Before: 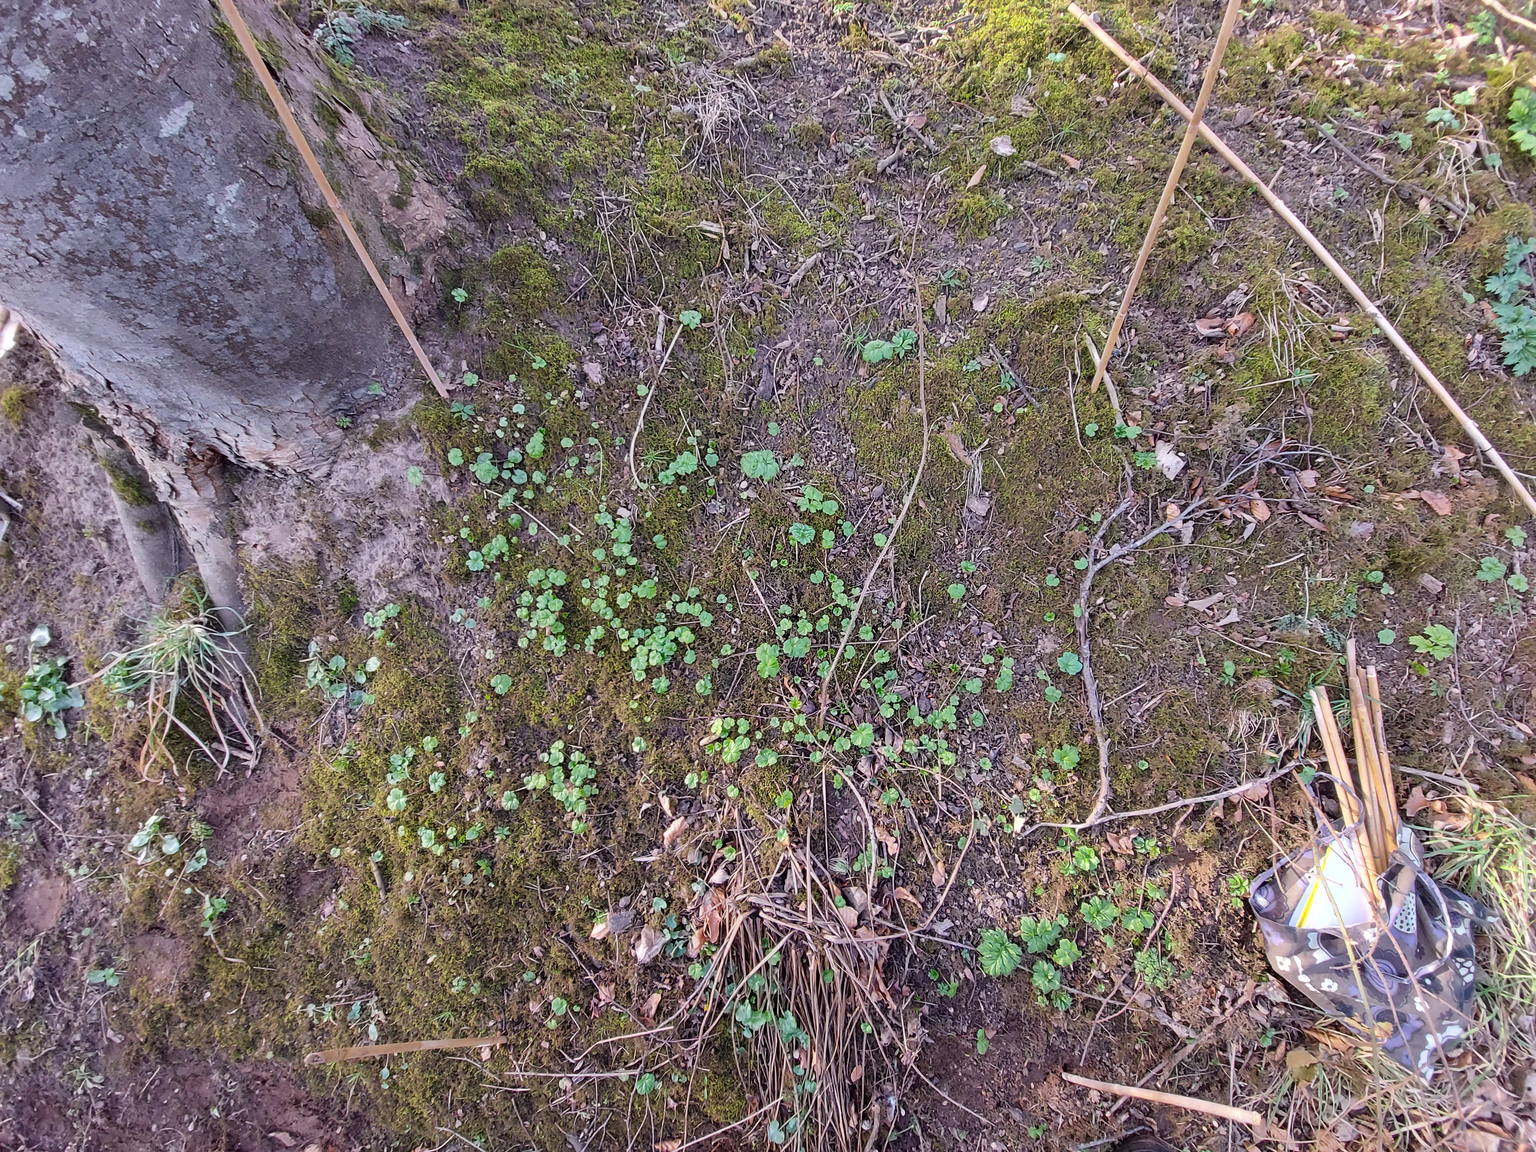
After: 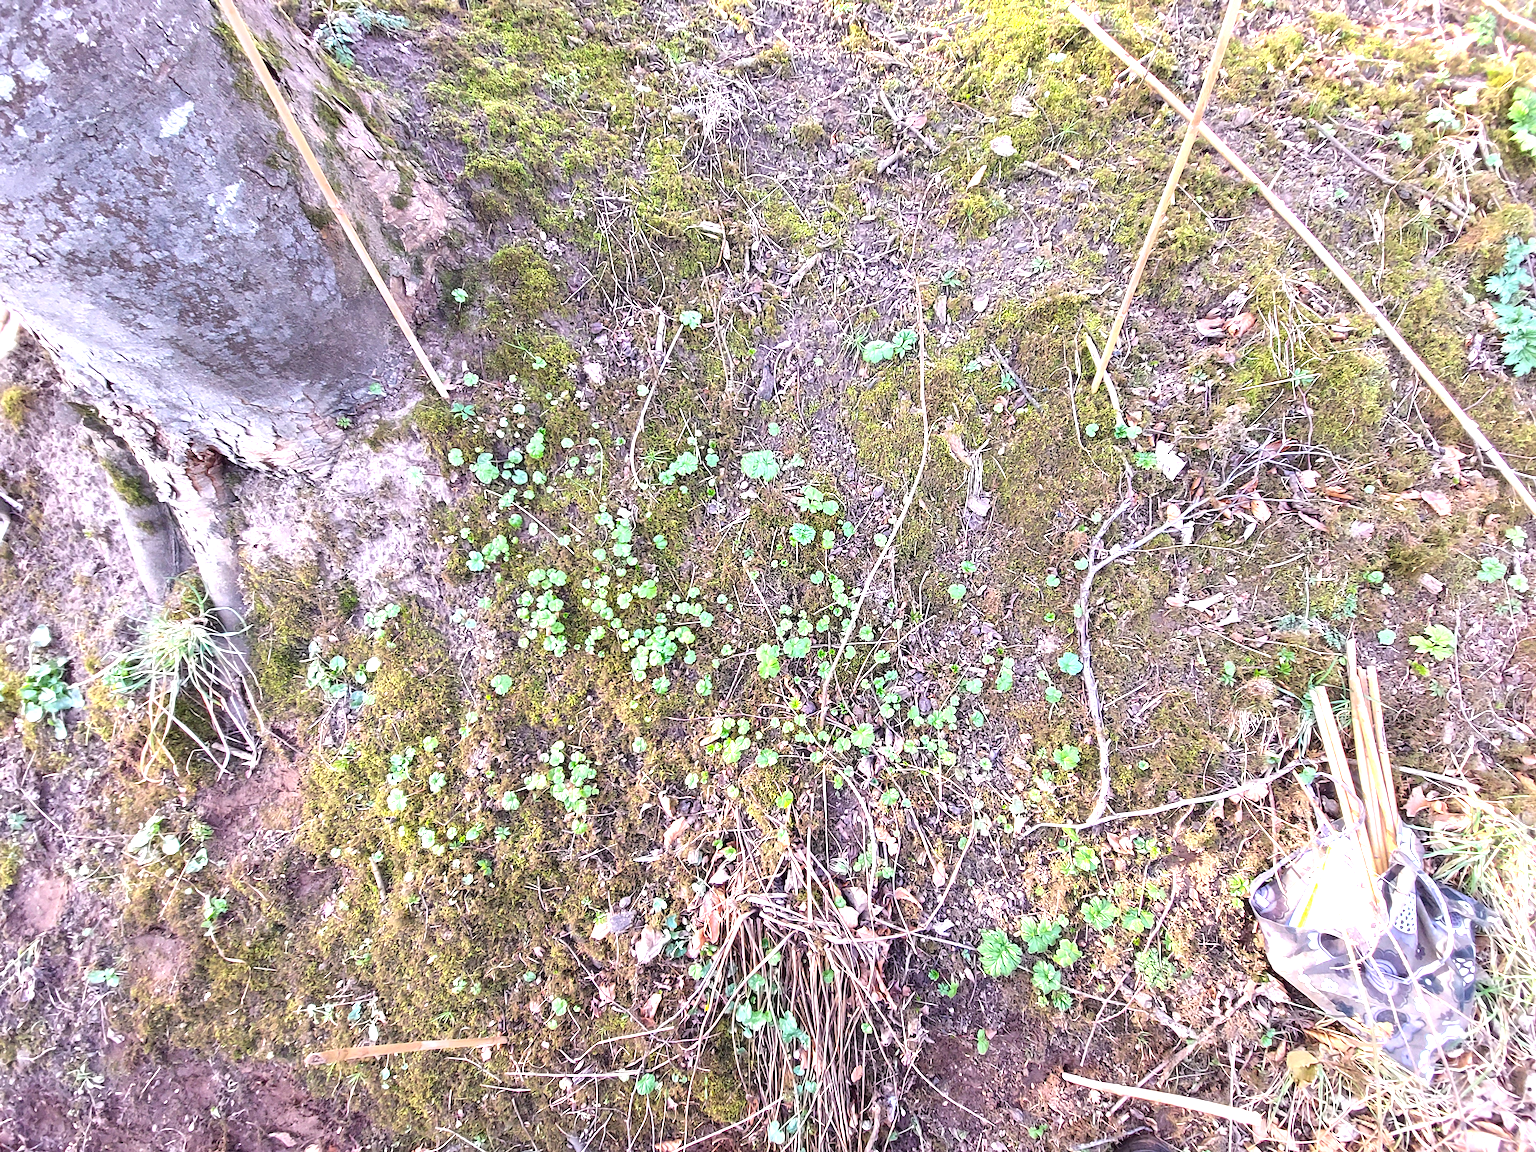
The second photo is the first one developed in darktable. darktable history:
exposure: black level correction 0, exposure 1.36 EV, compensate exposure bias true, compensate highlight preservation false
